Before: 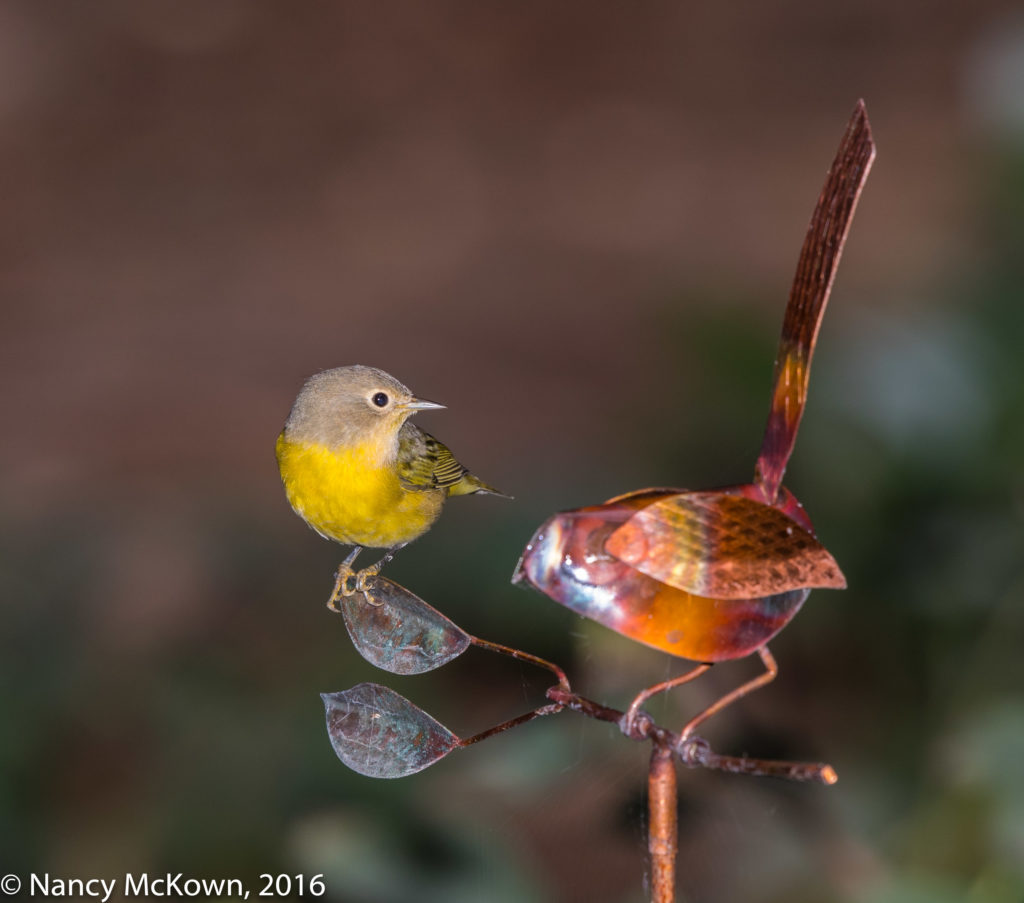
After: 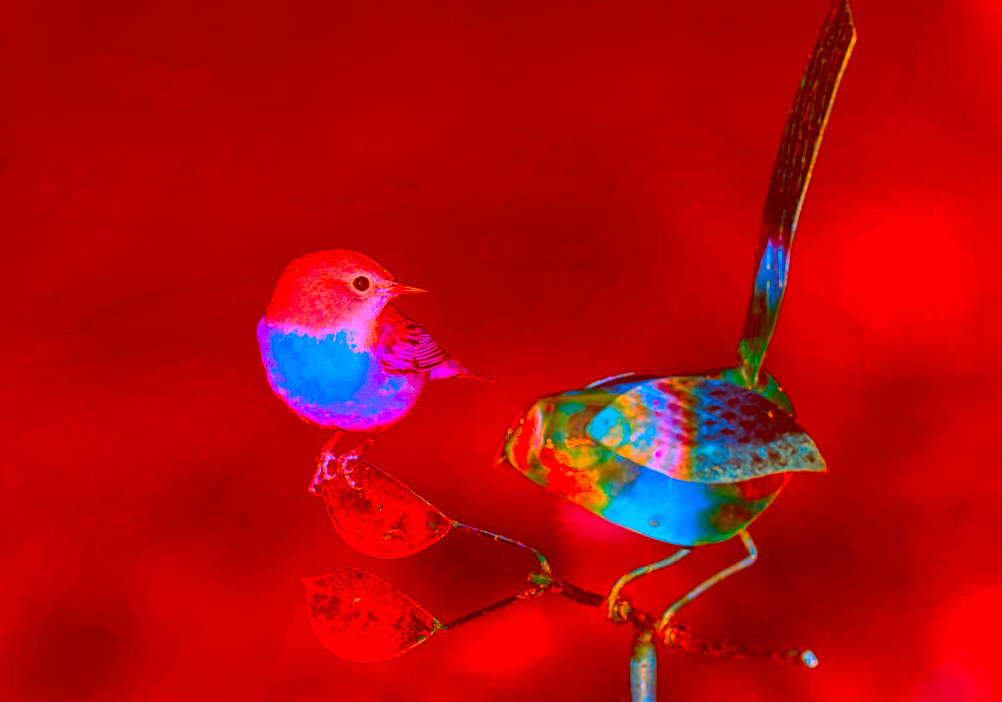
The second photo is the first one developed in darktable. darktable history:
crop and rotate: left 1.857%, top 12.859%, right 0.222%, bottom 9.29%
contrast brightness saturation: brightness -0.028, saturation 0.354
shadows and highlights: shadows 25.4, white point adjustment -2.99, highlights -30.12
color correction: highlights a* -39.33, highlights b* -39.23, shadows a* -39.74, shadows b* -39.44, saturation -2.99
color calibration: illuminant same as pipeline (D50), adaptation XYZ, x 0.346, y 0.358, temperature 5010.82 K, saturation algorithm version 1 (2020)
tone equalizer: on, module defaults
sharpen: amount 0.49
